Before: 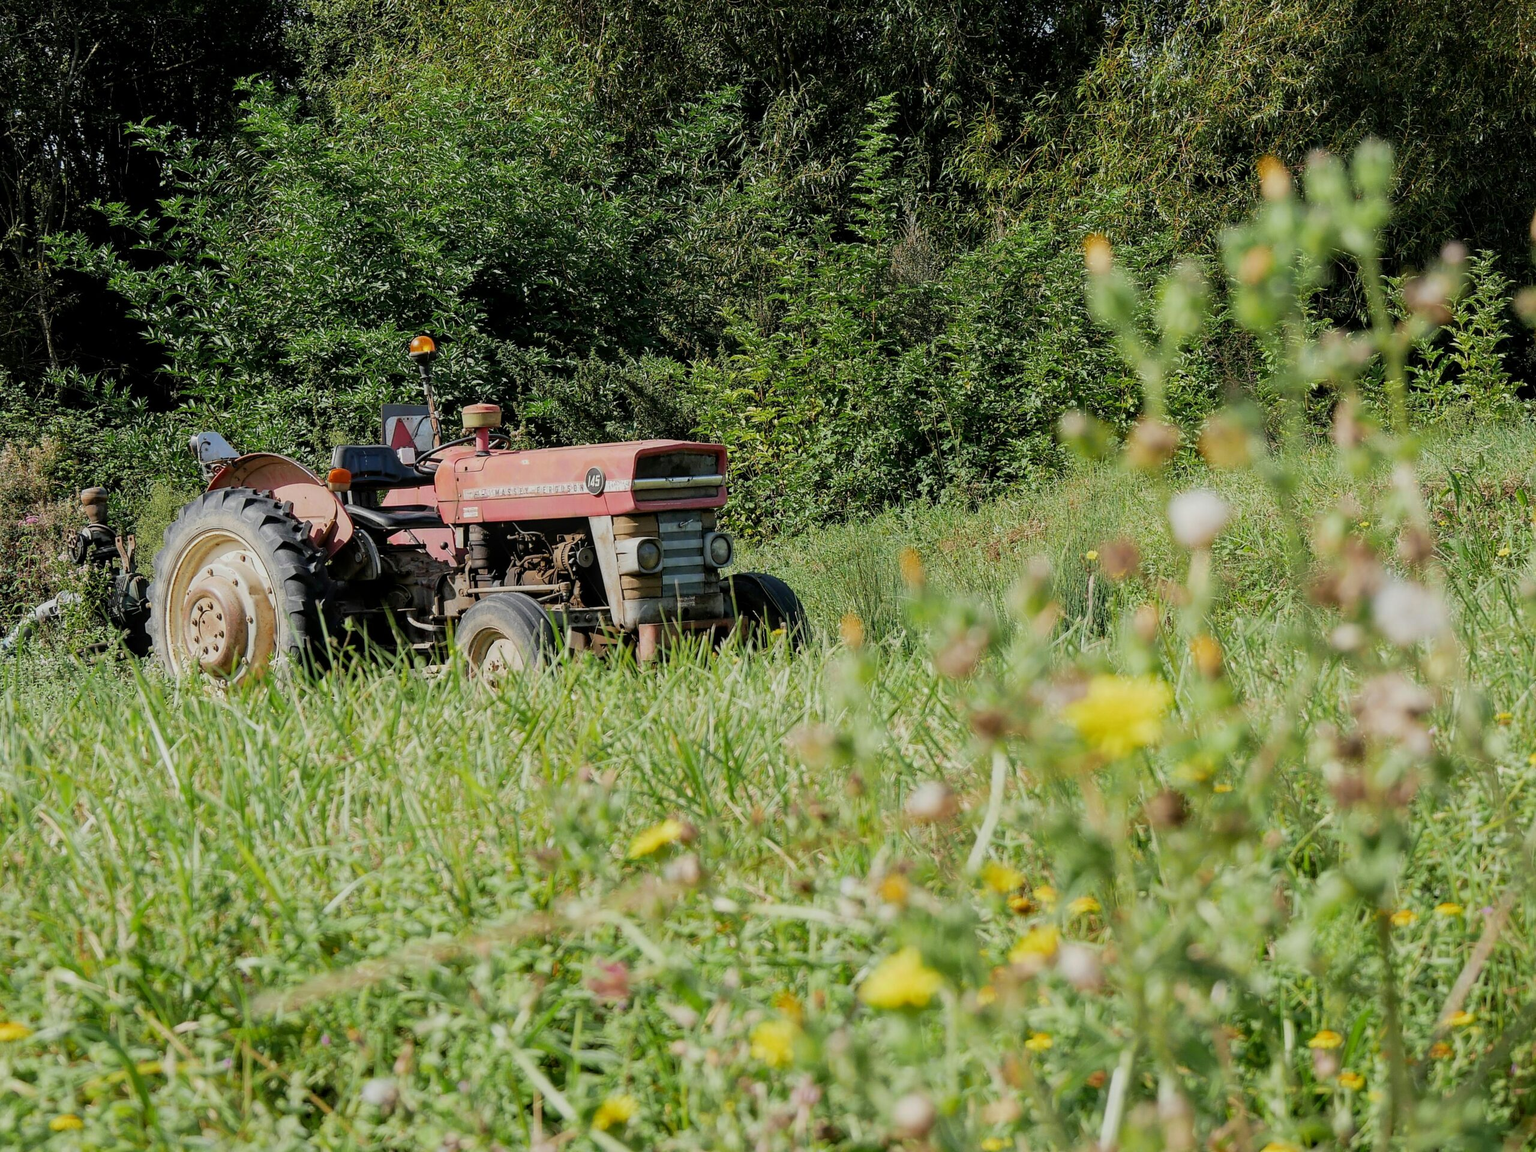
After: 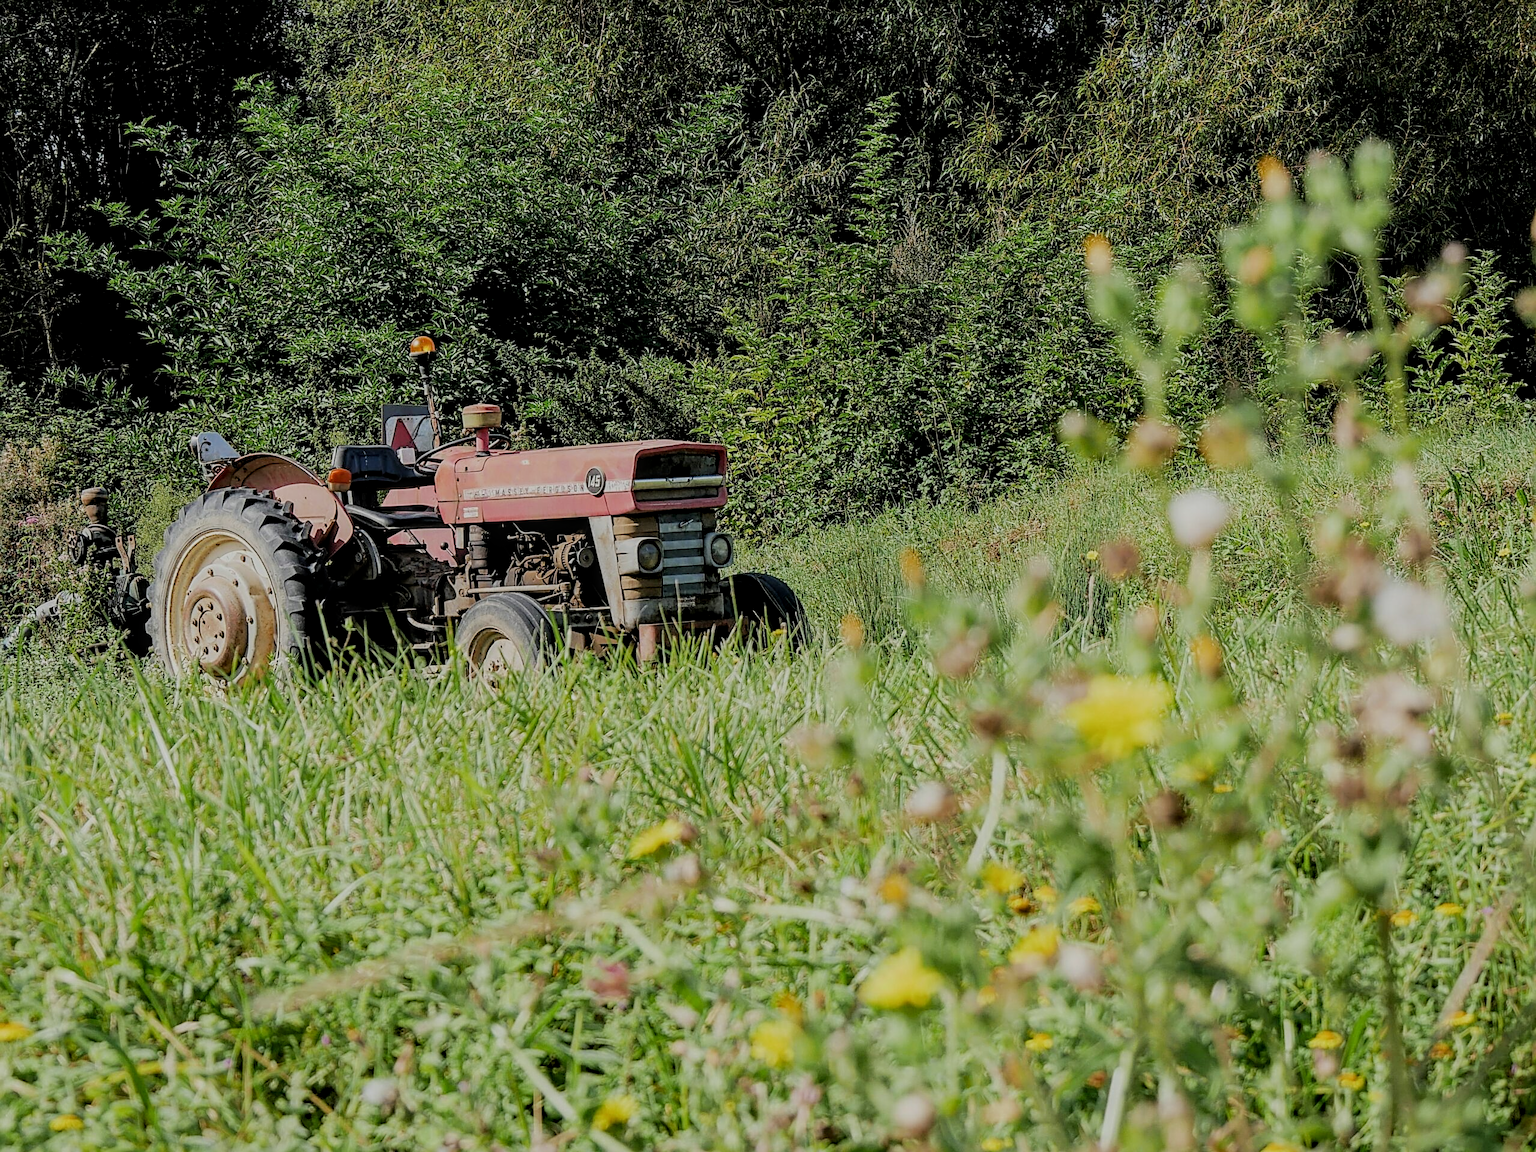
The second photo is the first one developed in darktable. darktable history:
local contrast: on, module defaults
sharpen: radius 2.729
filmic rgb: black relative exposure -7.65 EV, white relative exposure 4.56 EV, threshold 3.03 EV, hardness 3.61, iterations of high-quality reconstruction 0, enable highlight reconstruction true
